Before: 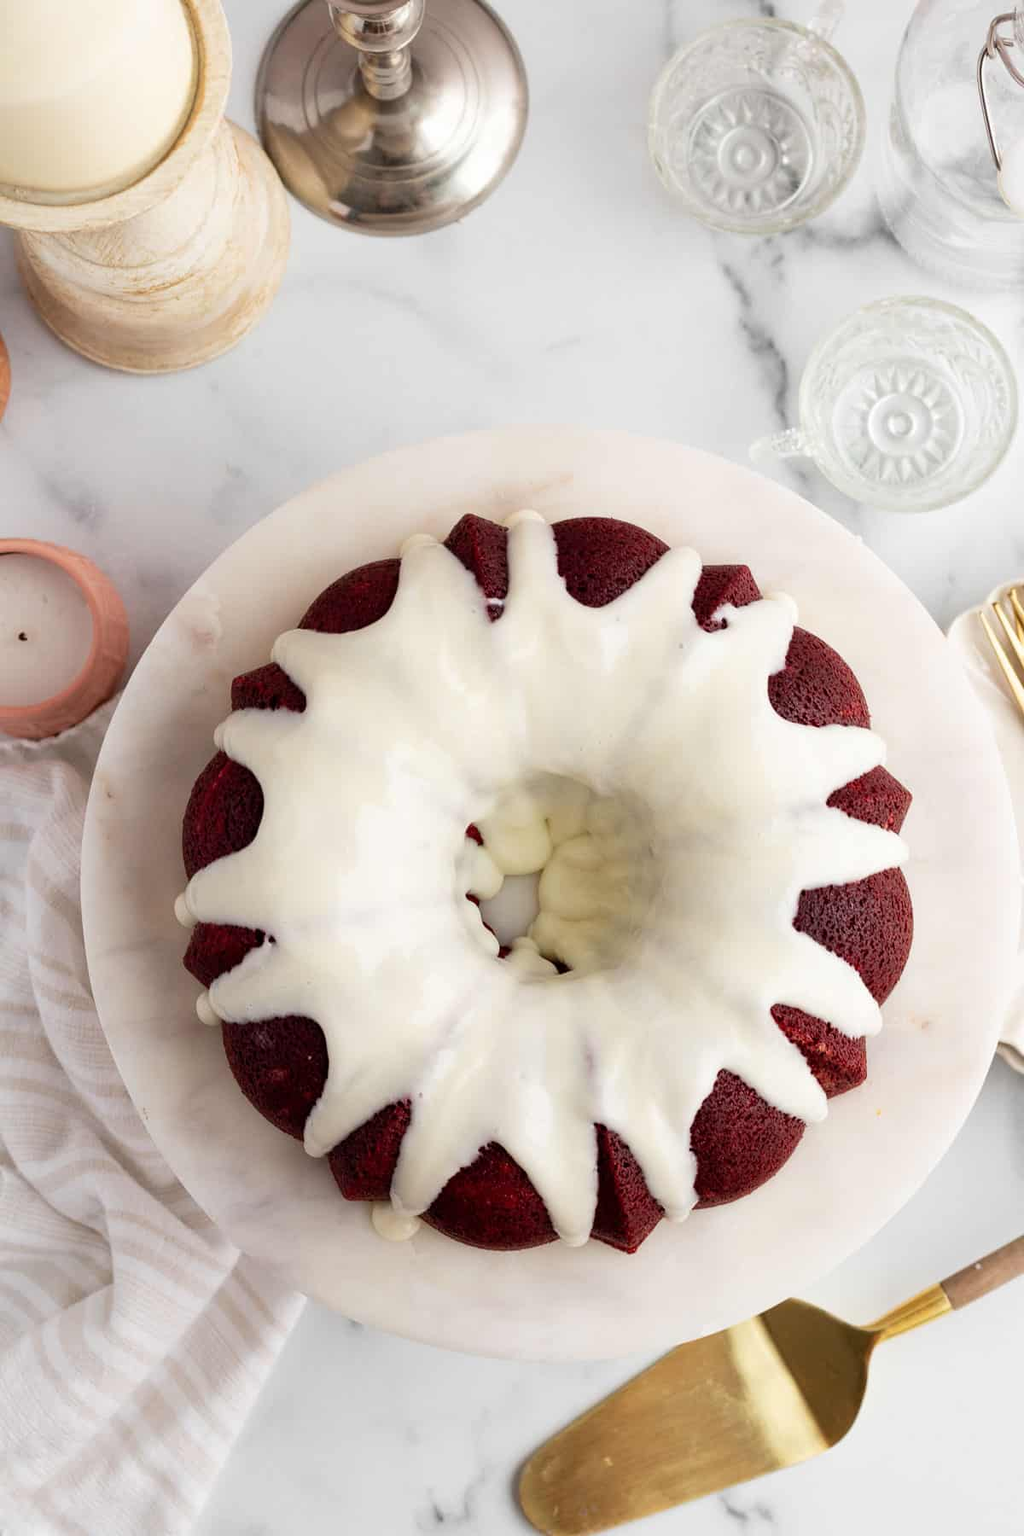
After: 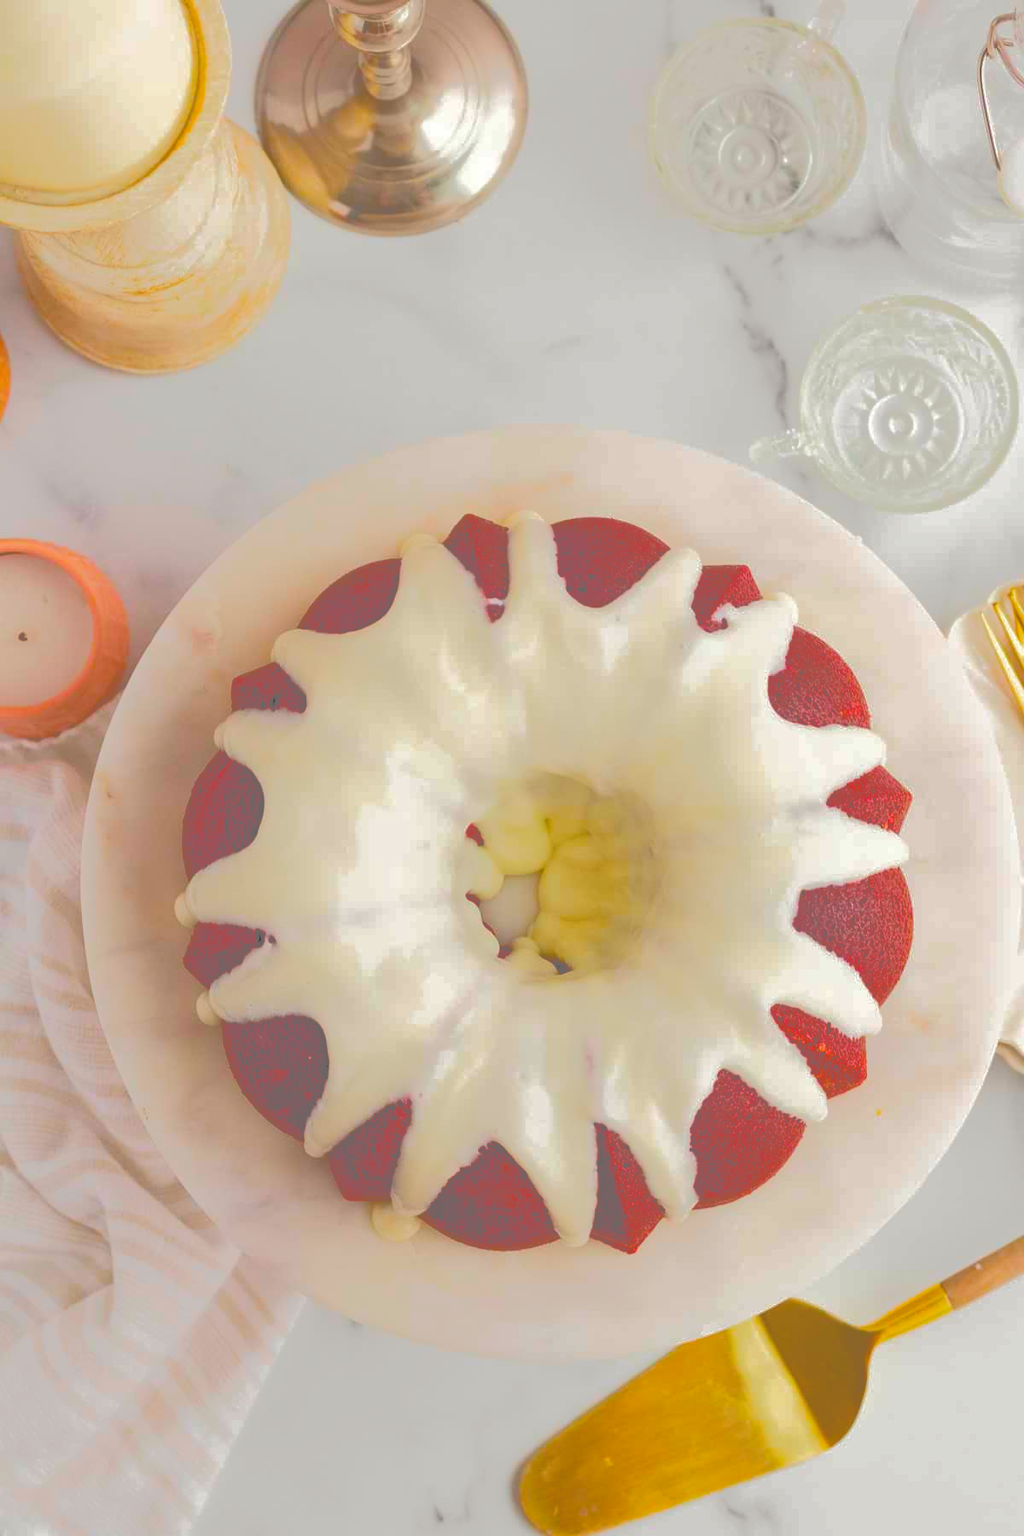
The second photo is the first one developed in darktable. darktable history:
color balance rgb: power › chroma 0.699%, power › hue 60°, perceptual saturation grading › global saturation 73.919%, perceptual saturation grading › shadows -30.062%, global vibrance 9.9%
tone curve: curves: ch0 [(0, 0) (0.003, 0.43) (0.011, 0.433) (0.025, 0.434) (0.044, 0.436) (0.069, 0.439) (0.1, 0.442) (0.136, 0.446) (0.177, 0.449) (0.224, 0.454) (0.277, 0.462) (0.335, 0.488) (0.399, 0.524) (0.468, 0.566) (0.543, 0.615) (0.623, 0.666) (0.709, 0.718) (0.801, 0.761) (0.898, 0.801) (1, 1)], color space Lab, independent channels, preserve colors none
